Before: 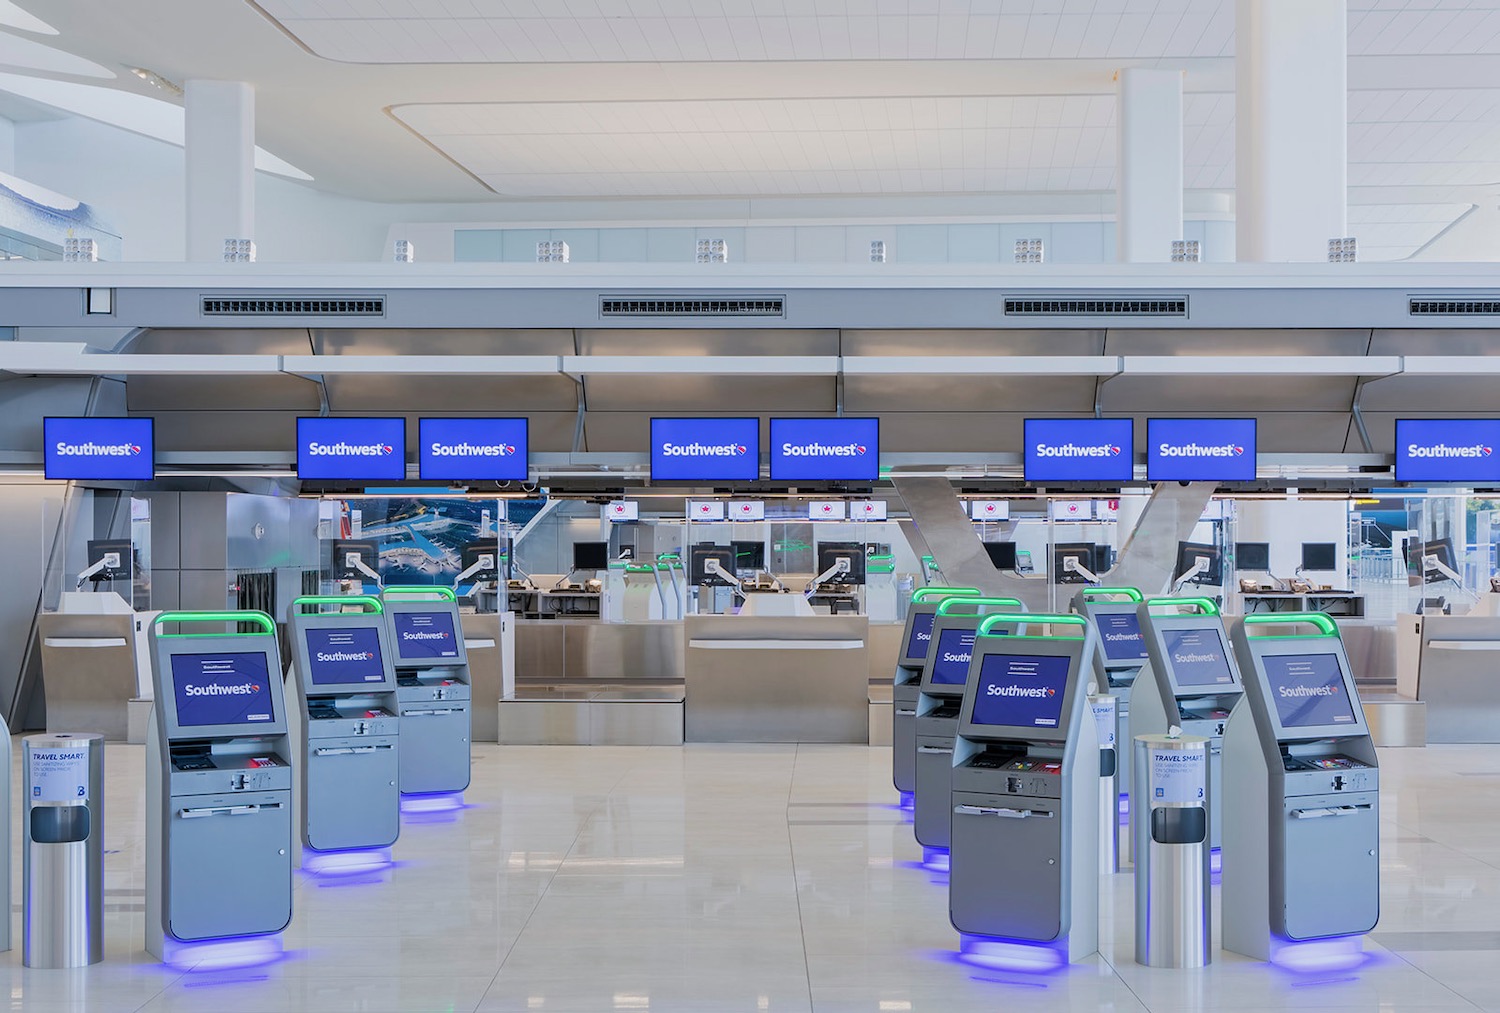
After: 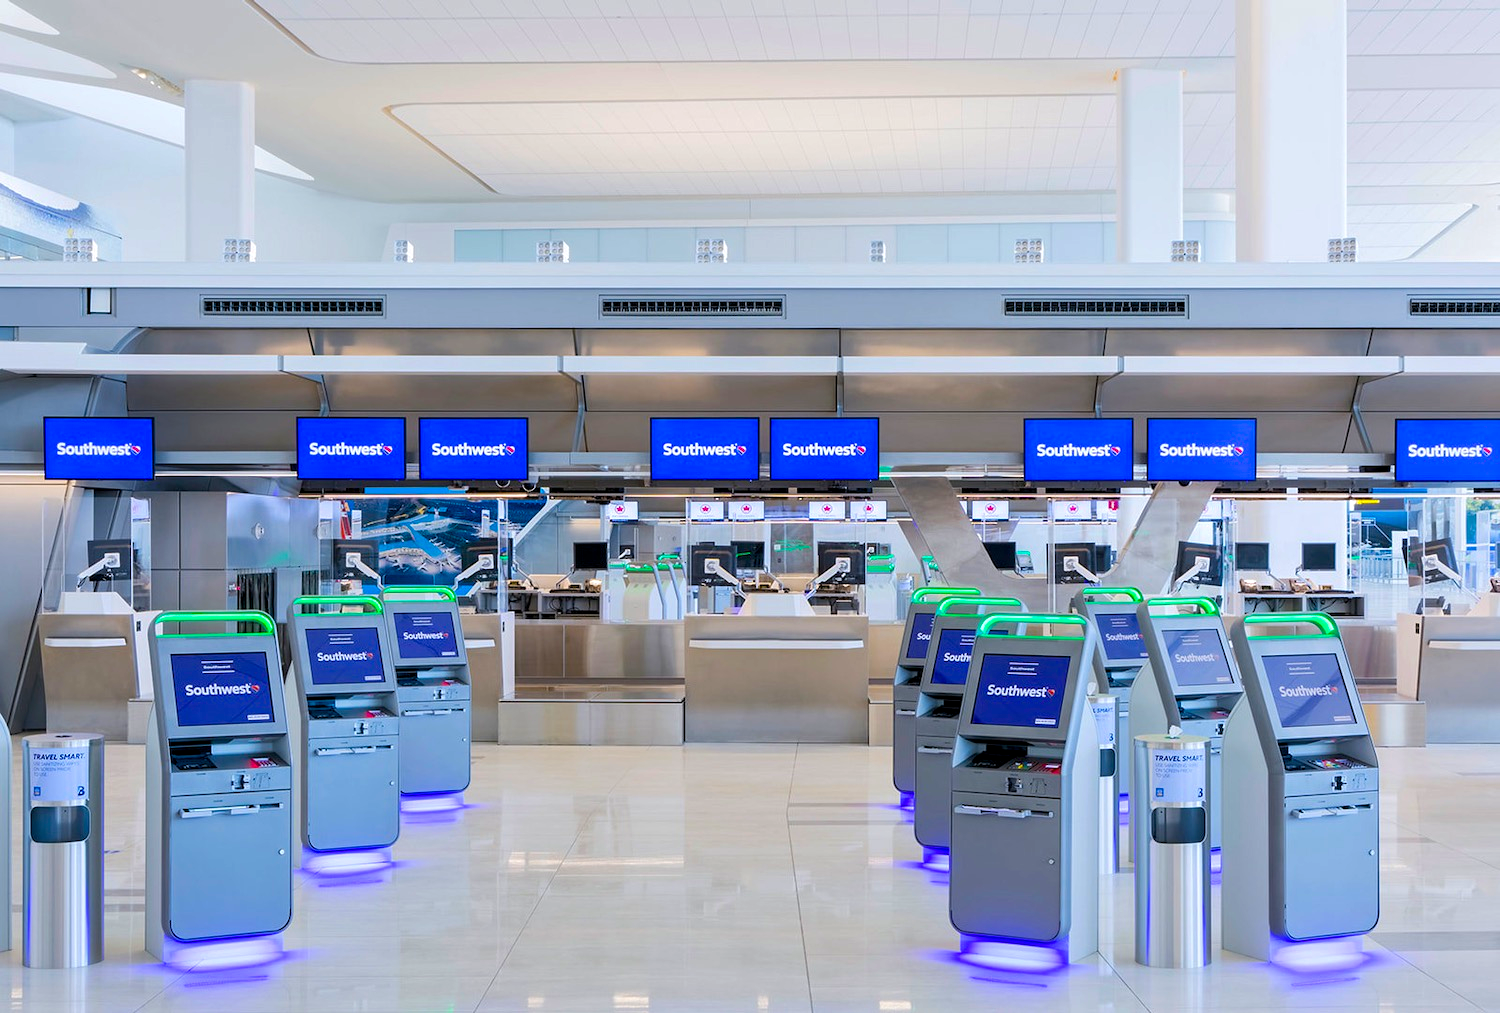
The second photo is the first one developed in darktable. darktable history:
color balance rgb: linear chroma grading › global chroma 7.552%, perceptual saturation grading › global saturation 31.021%, perceptual brilliance grading › highlights 10.322%, perceptual brilliance grading › mid-tones 5.061%
